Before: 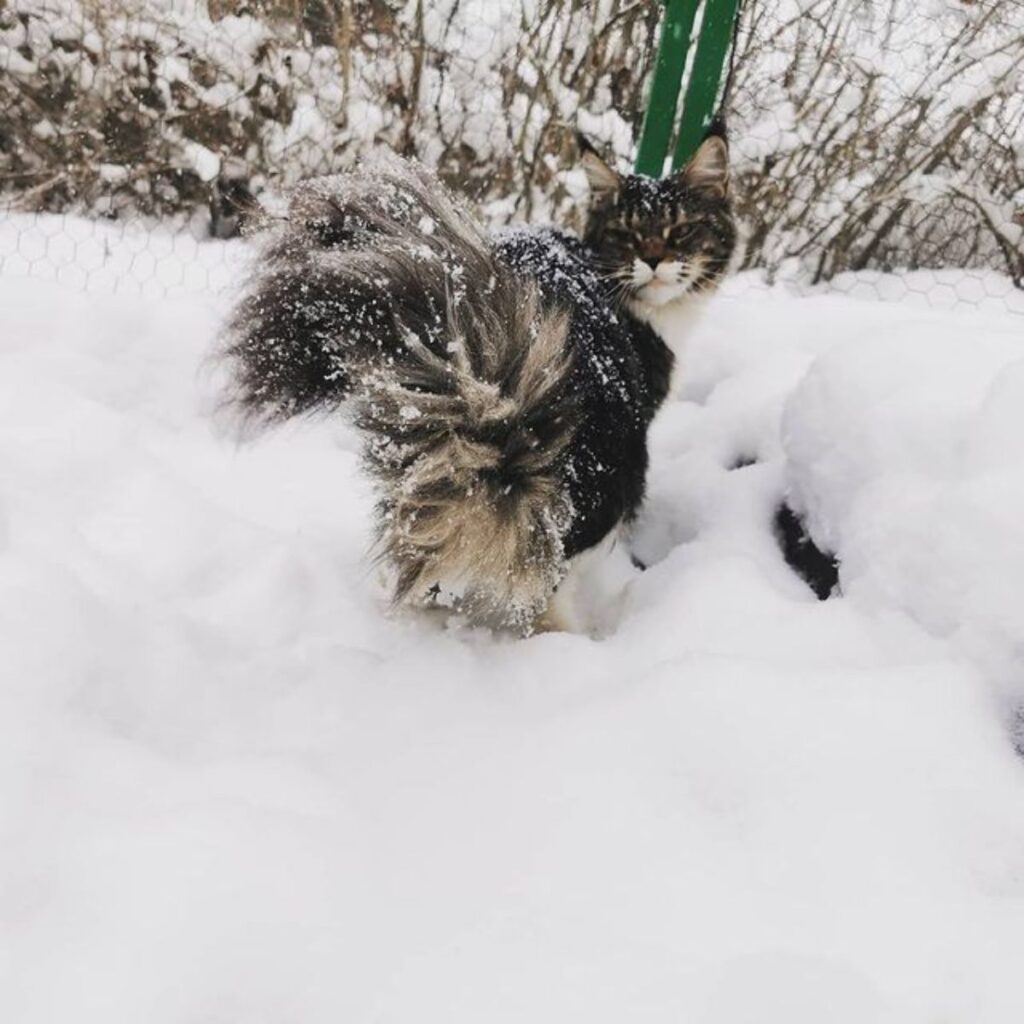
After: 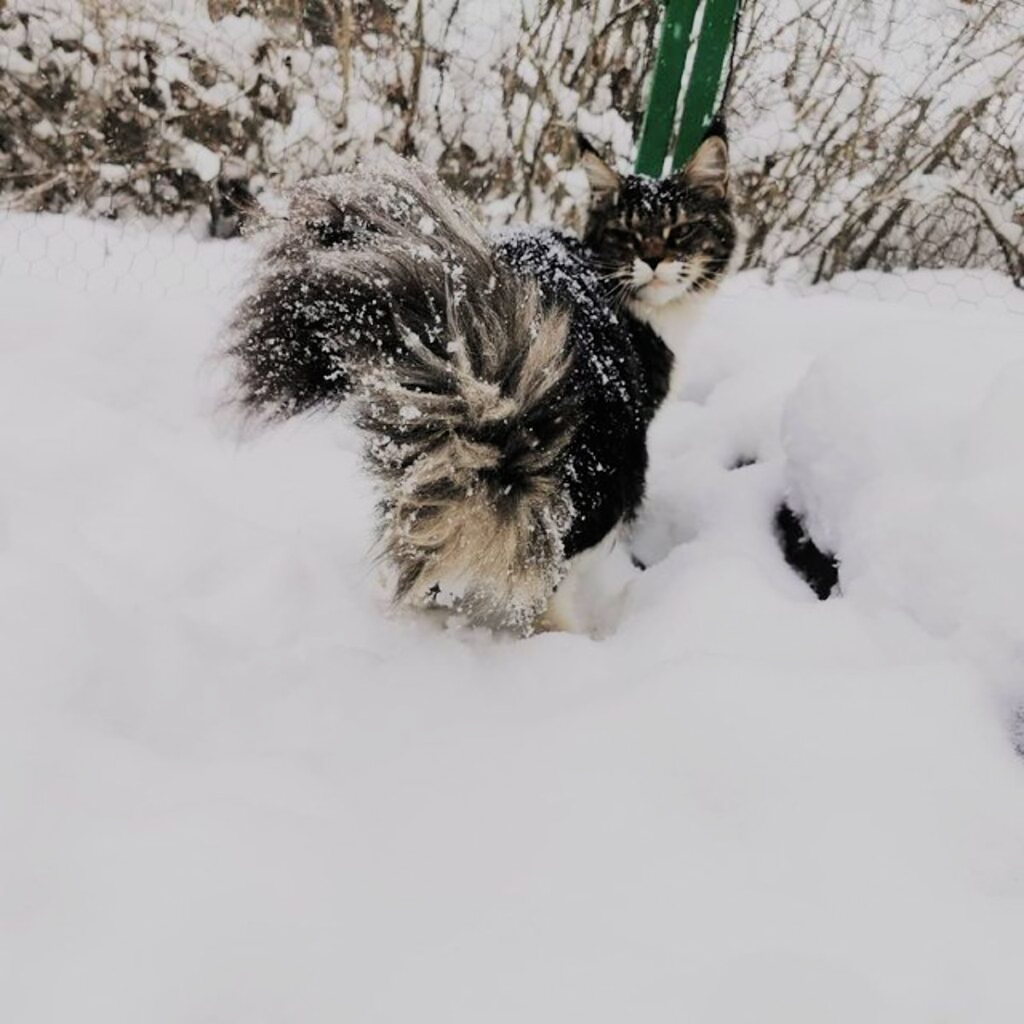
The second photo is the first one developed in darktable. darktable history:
filmic rgb: middle gray luminance 28.95%, black relative exposure -10.24 EV, white relative exposure 5.47 EV, threshold 5.95 EV, target black luminance 0%, hardness 3.95, latitude 1.29%, contrast 1.126, highlights saturation mix 6.12%, shadows ↔ highlights balance 14.38%, color science v6 (2022), enable highlight reconstruction true
